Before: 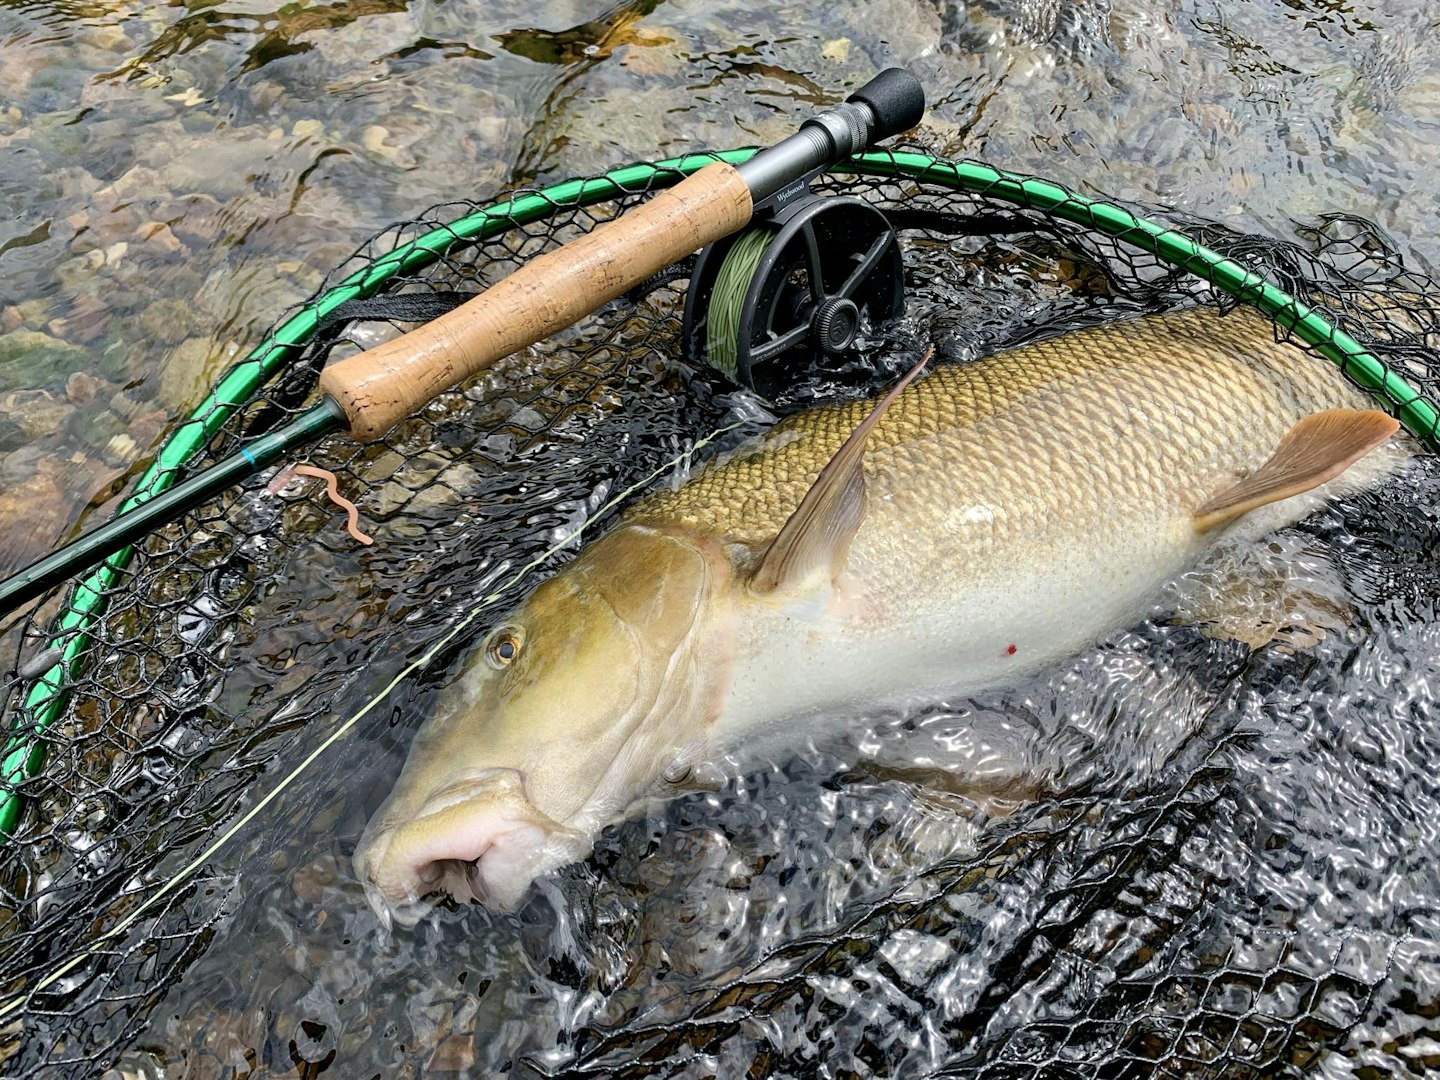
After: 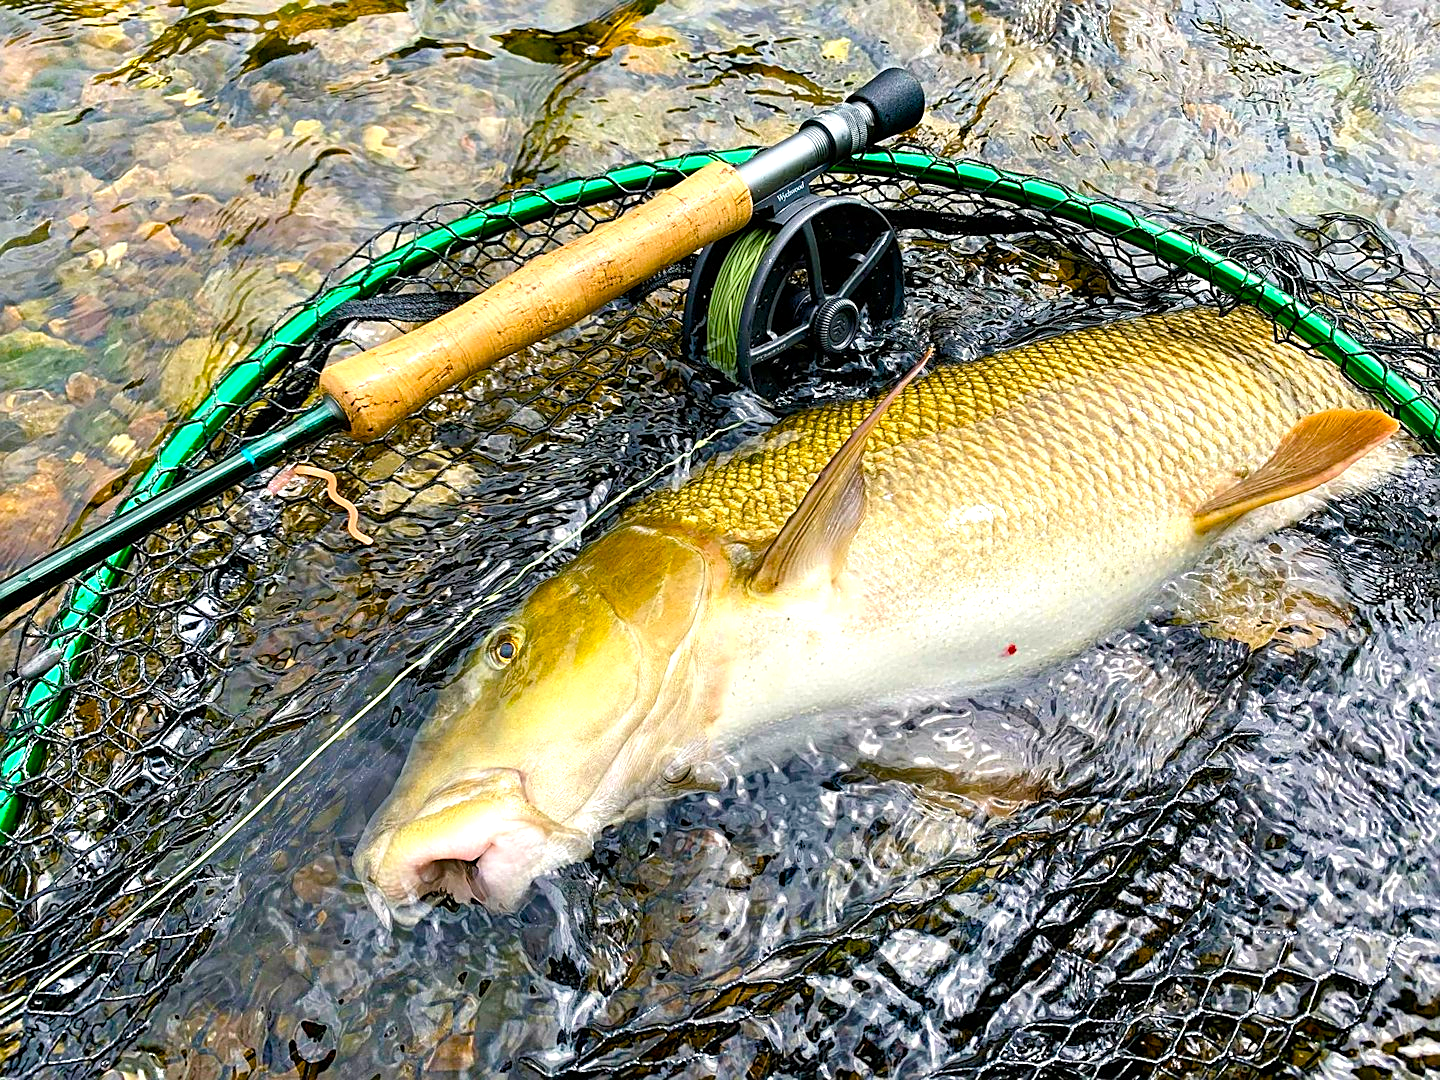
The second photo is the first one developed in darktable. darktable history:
contrast brightness saturation: saturation 0.1
color balance rgb: highlights gain › chroma 0.662%, highlights gain › hue 55.08°, linear chroma grading › global chroma 15.022%, perceptual saturation grading › global saturation 20%, perceptual saturation grading › highlights -25.48%, perceptual saturation grading › shadows 25.101%, perceptual brilliance grading › global brilliance 17.793%, global vibrance 40.473%
sharpen: on, module defaults
